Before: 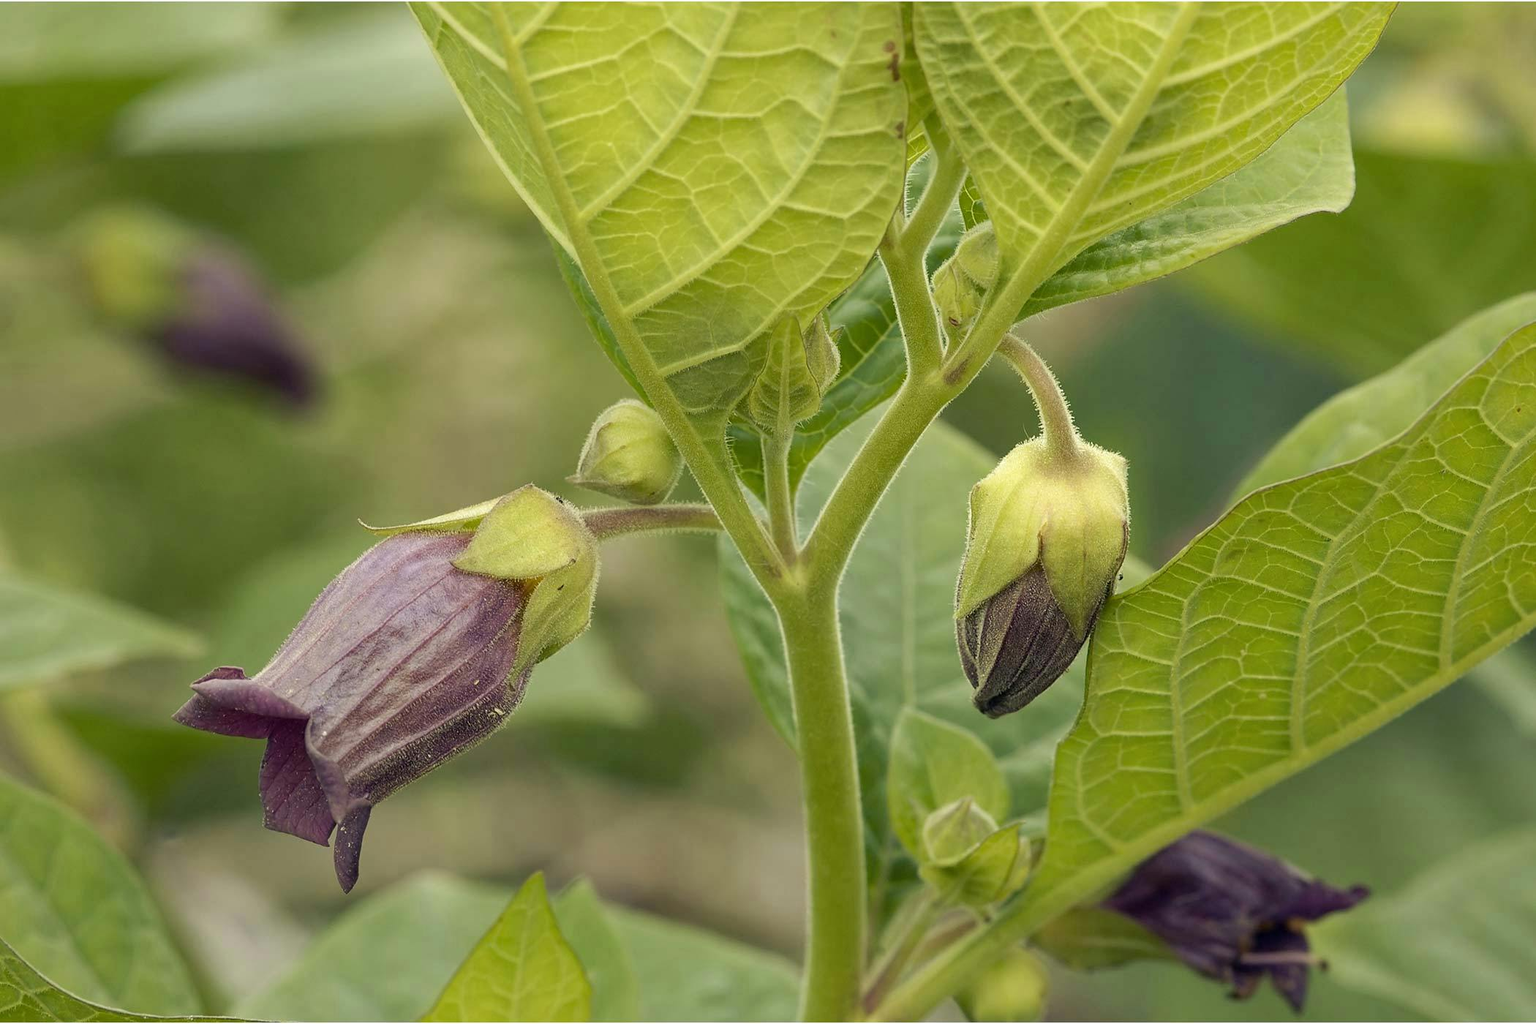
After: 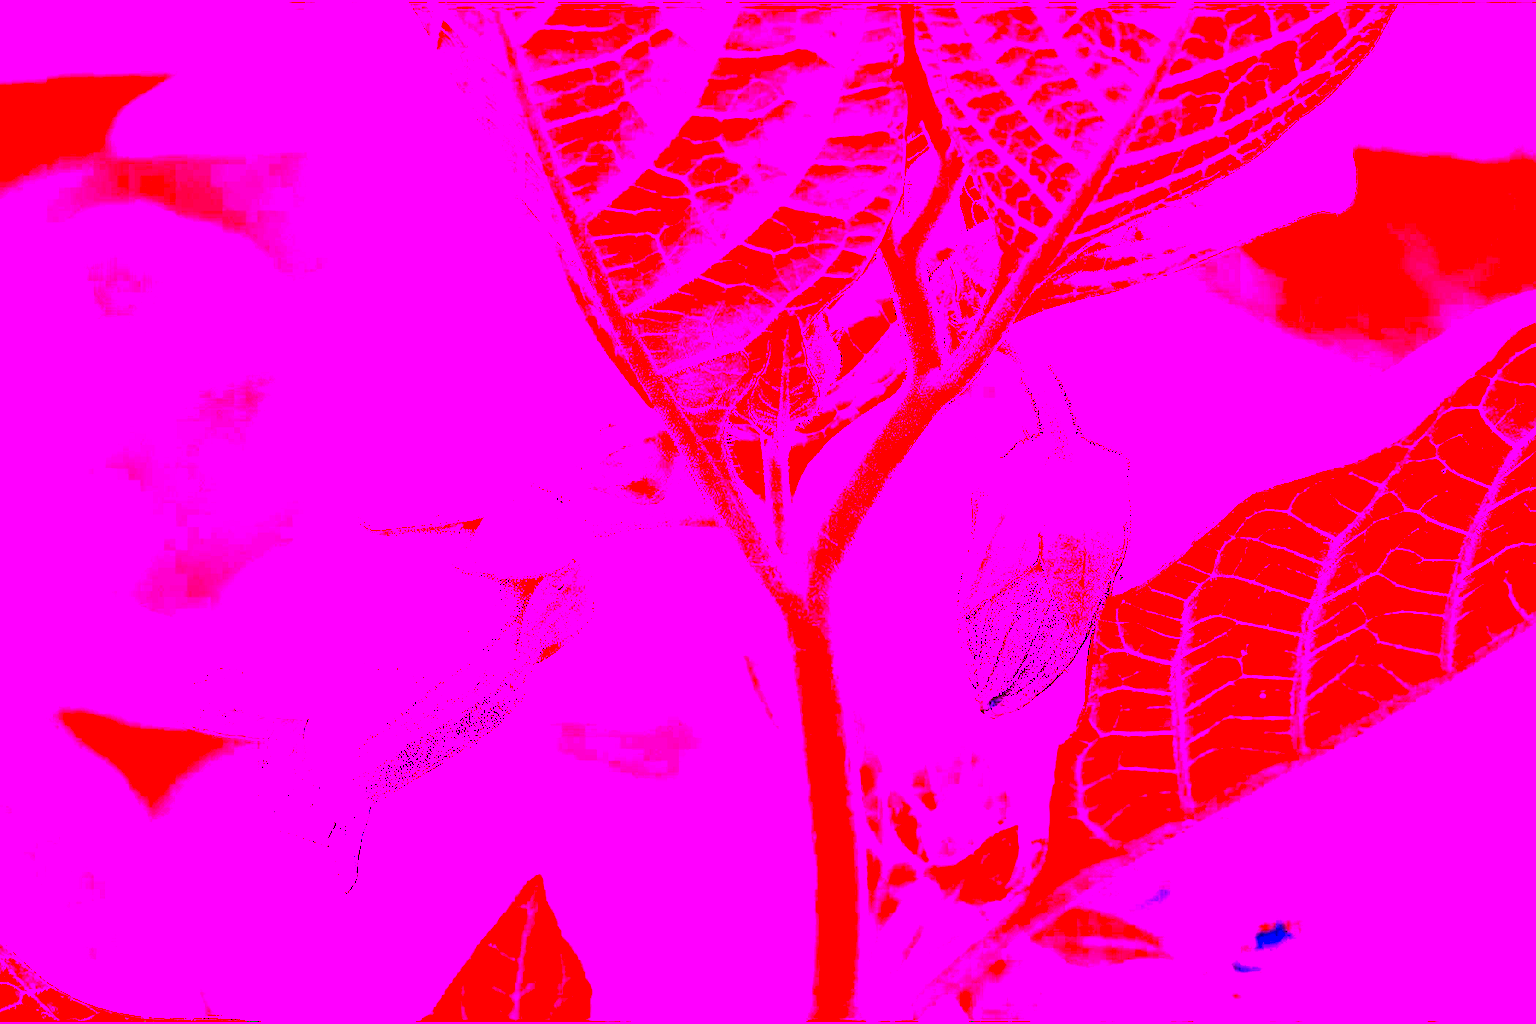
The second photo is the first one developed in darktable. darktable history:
color balance: lift [1, 1.015, 1.004, 0.985], gamma [1, 0.958, 0.971, 1.042], gain [1, 0.956, 0.977, 1.044]
sharpen: on, module defaults
white balance: red 8, blue 8
color correction: highlights a* -10.77, highlights b* 9.8, saturation 1.72
